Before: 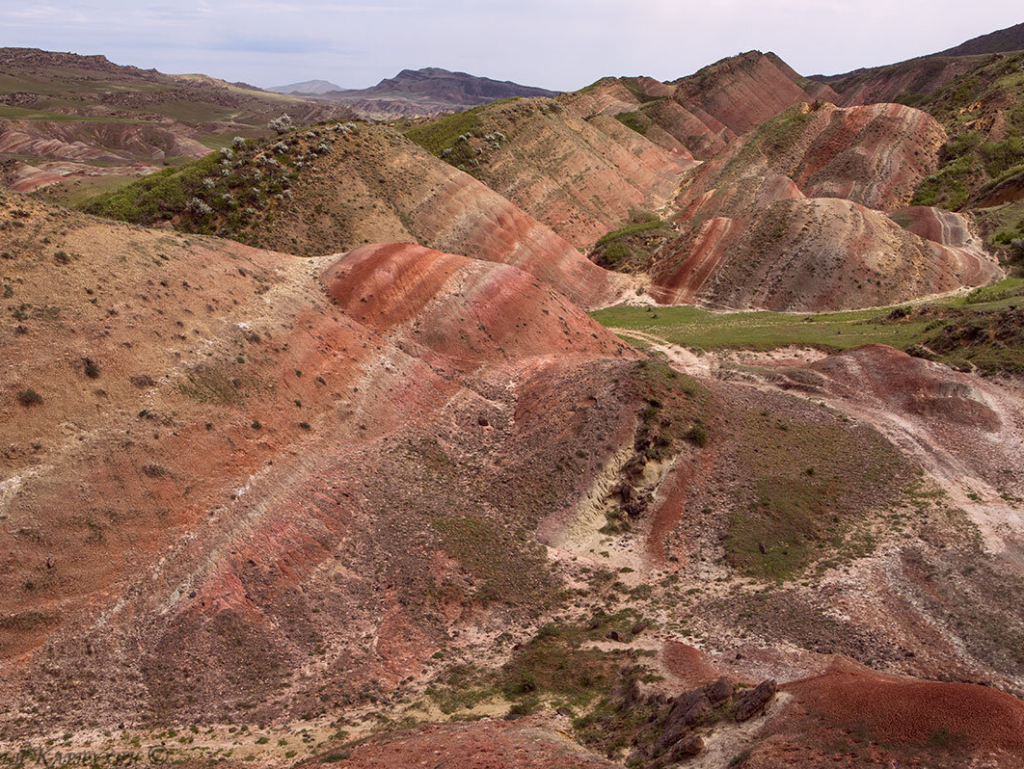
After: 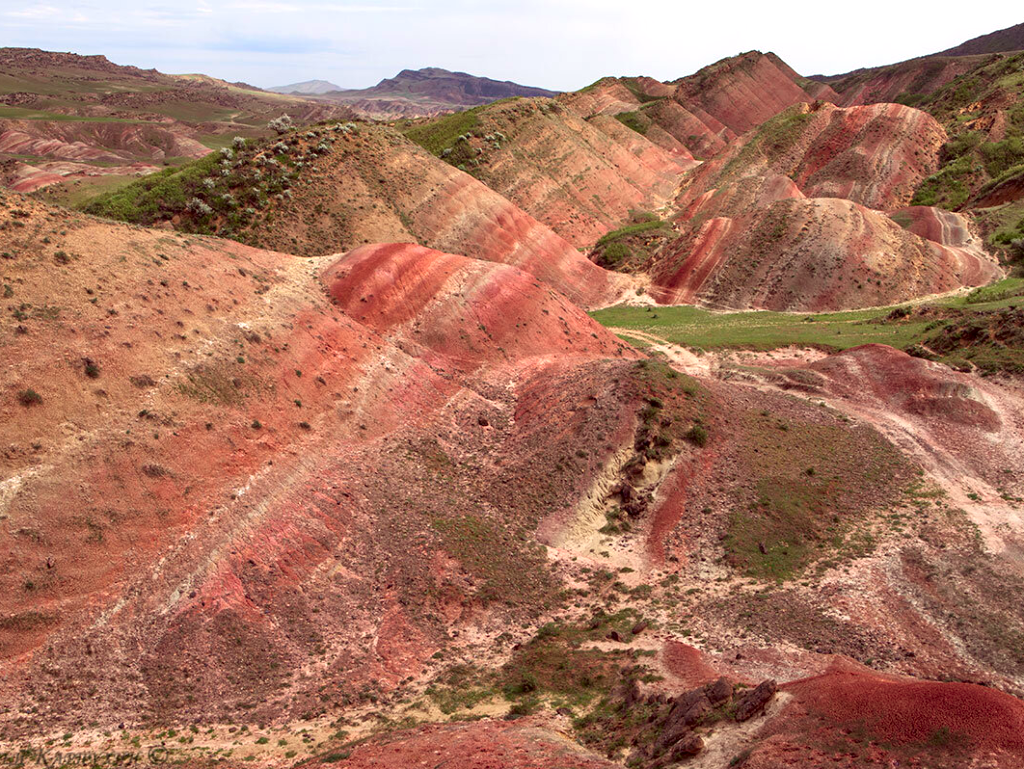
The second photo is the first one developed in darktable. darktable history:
color correction: highlights a* -4.28, highlights b* 6.53
exposure: black level correction 0, exposure 0.5 EV, compensate exposure bias true, compensate highlight preservation false
tone curve: curves: ch0 [(0, 0) (0.059, 0.027) (0.162, 0.125) (0.304, 0.279) (0.547, 0.532) (0.828, 0.815) (1, 0.983)]; ch1 [(0, 0) (0.23, 0.166) (0.34, 0.298) (0.371, 0.334) (0.435, 0.408) (0.477, 0.469) (0.499, 0.498) (0.529, 0.544) (0.559, 0.587) (0.743, 0.798) (1, 1)]; ch2 [(0, 0) (0.431, 0.414) (0.498, 0.503) (0.524, 0.531) (0.568, 0.567) (0.6, 0.597) (0.643, 0.631) (0.74, 0.721) (1, 1)], color space Lab, independent channels, preserve colors none
